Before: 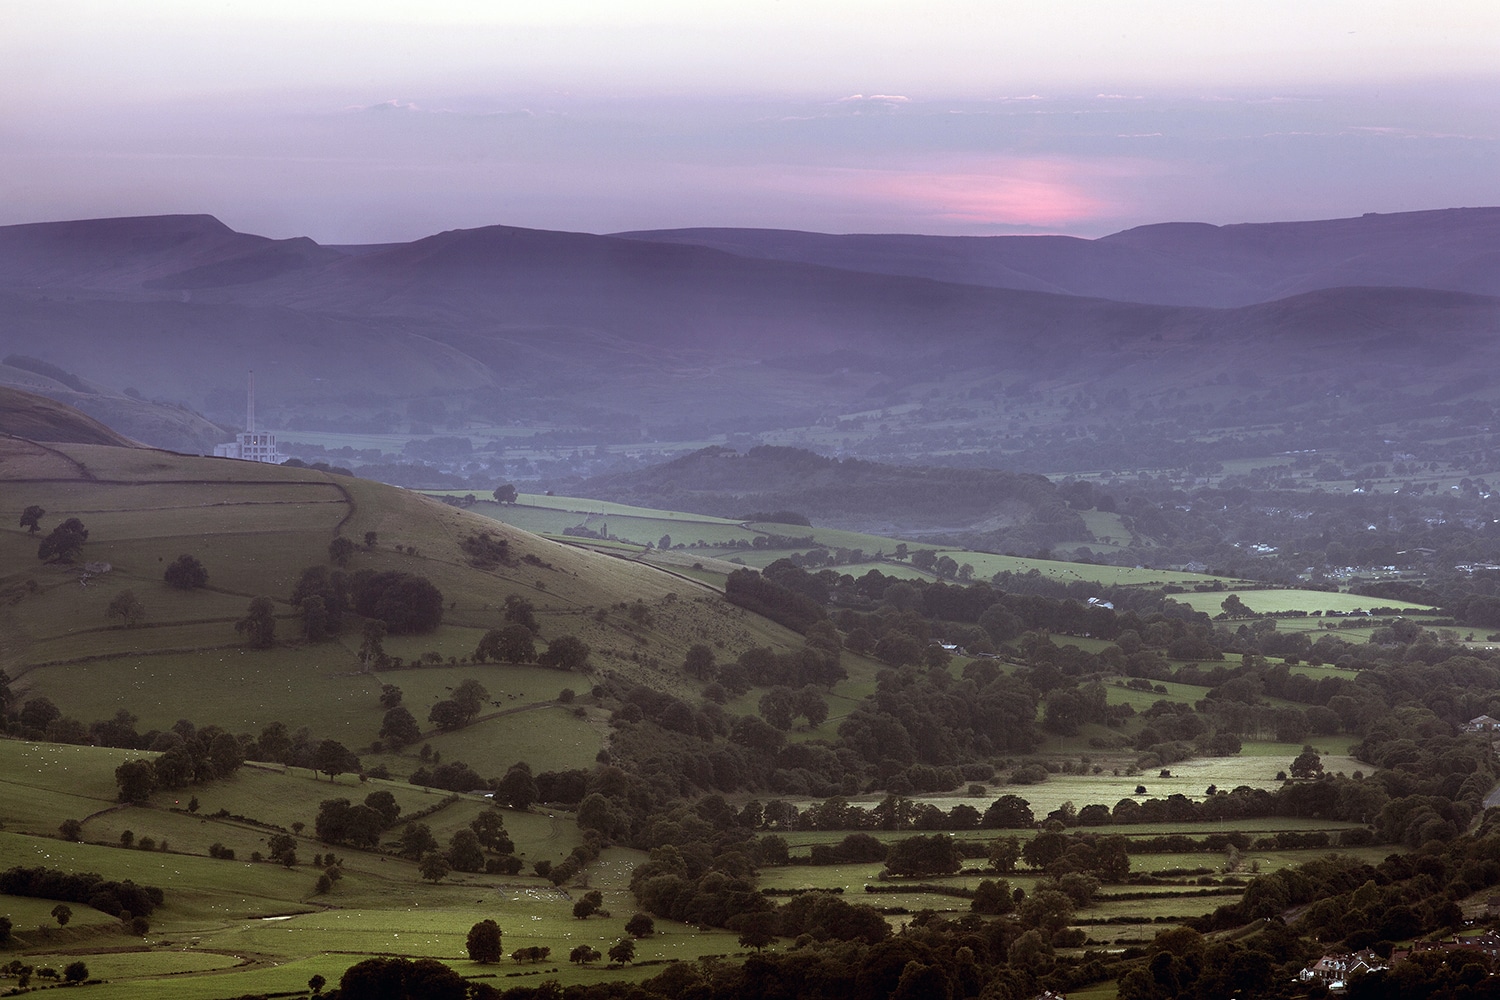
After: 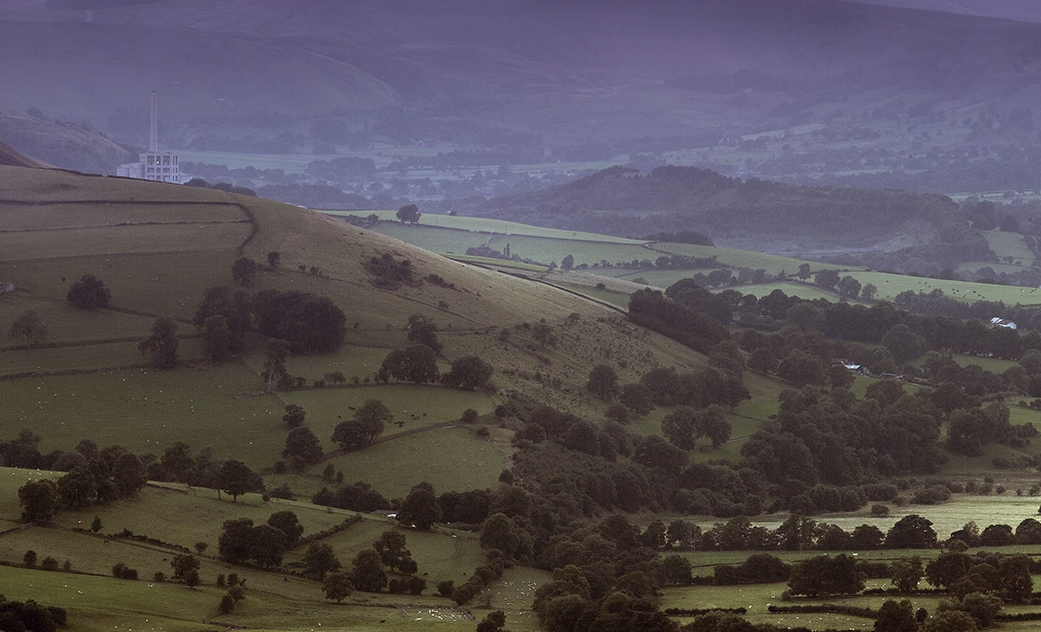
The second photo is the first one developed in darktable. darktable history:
crop: left 6.483%, top 28.009%, right 24.089%, bottom 8.756%
